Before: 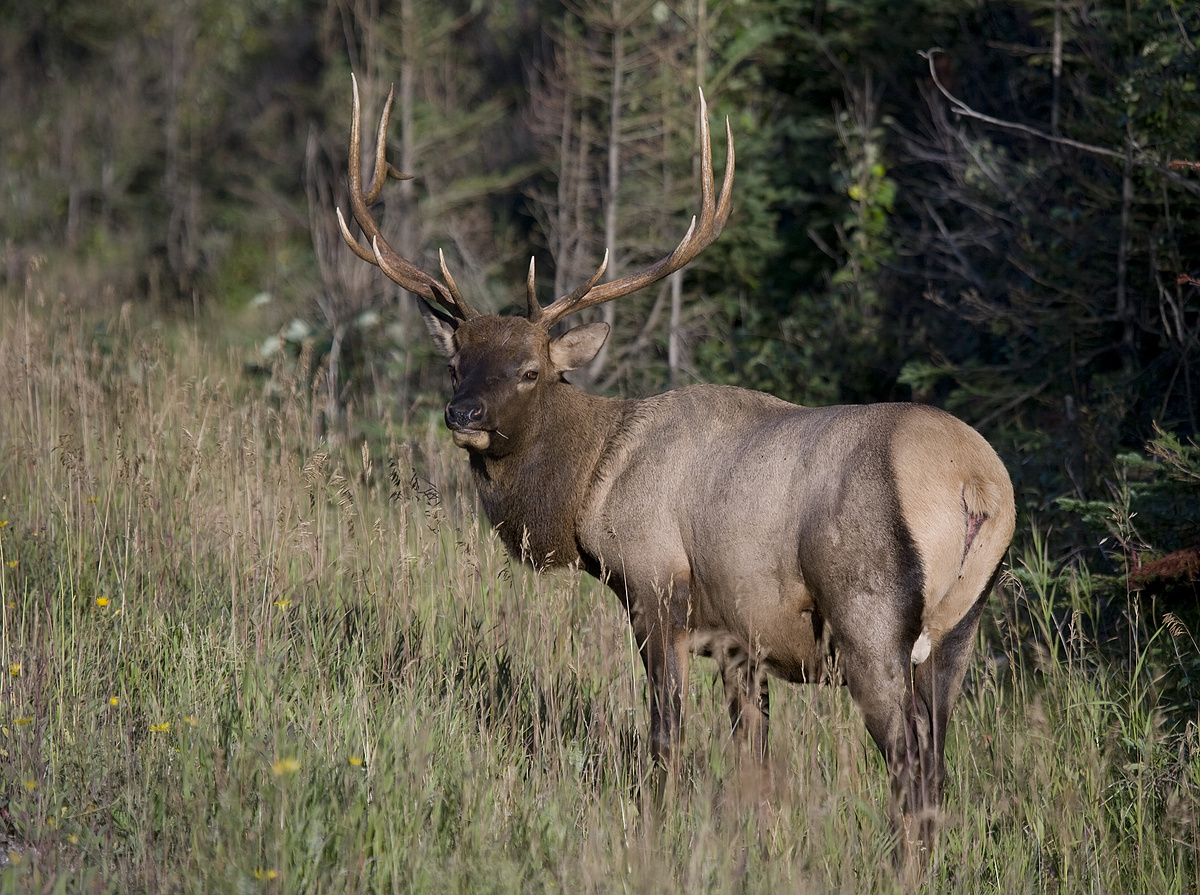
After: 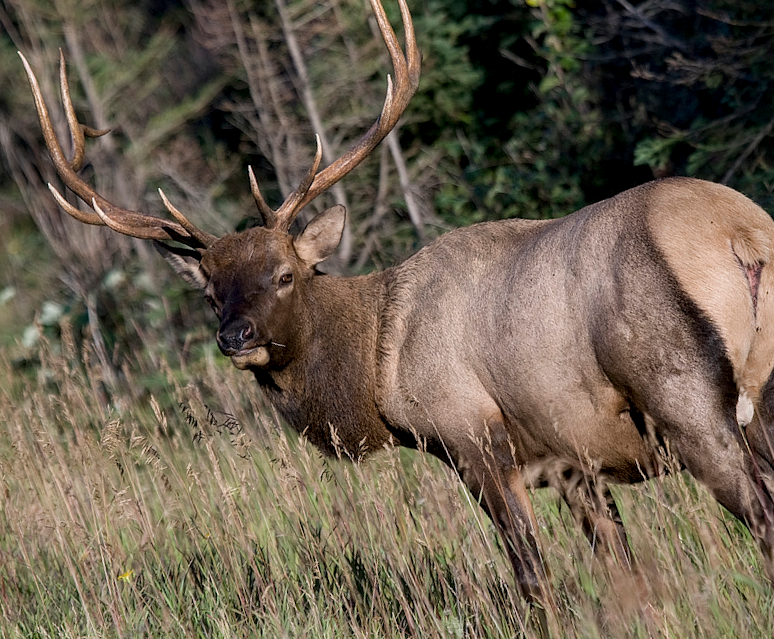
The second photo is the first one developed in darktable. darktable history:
local contrast: detail 130%
crop and rotate: angle 19.07°, left 6.823%, right 3.938%, bottom 1.14%
